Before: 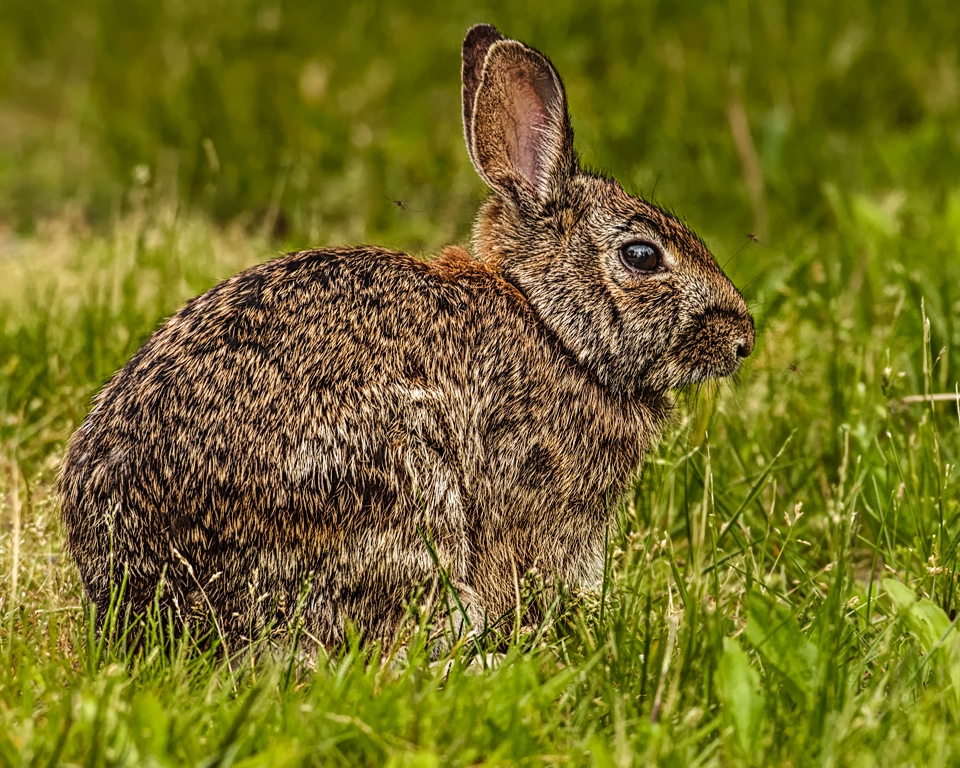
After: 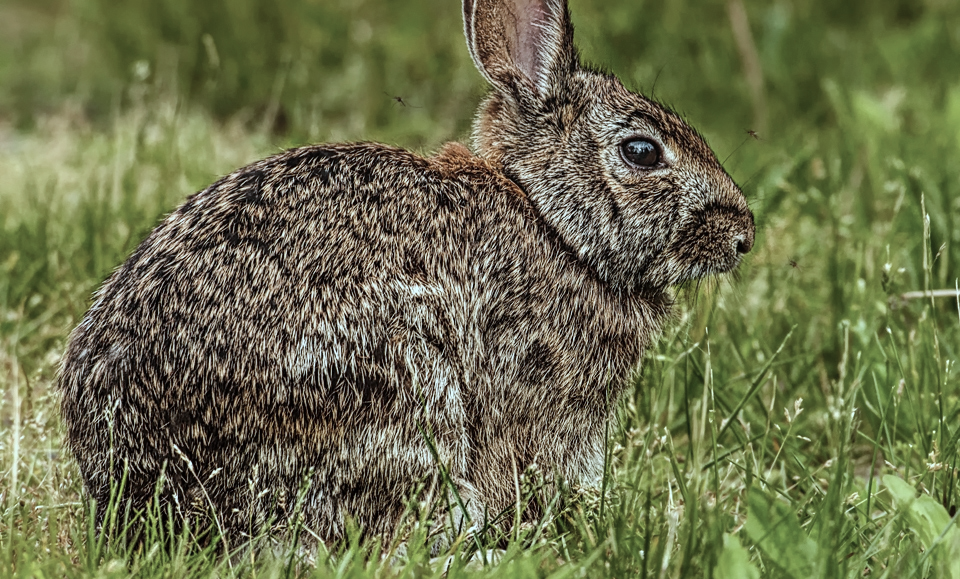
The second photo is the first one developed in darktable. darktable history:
crop: top 13.639%, bottom 10.965%
color correction: highlights a* -12.94, highlights b* -17.77, saturation 0.699
